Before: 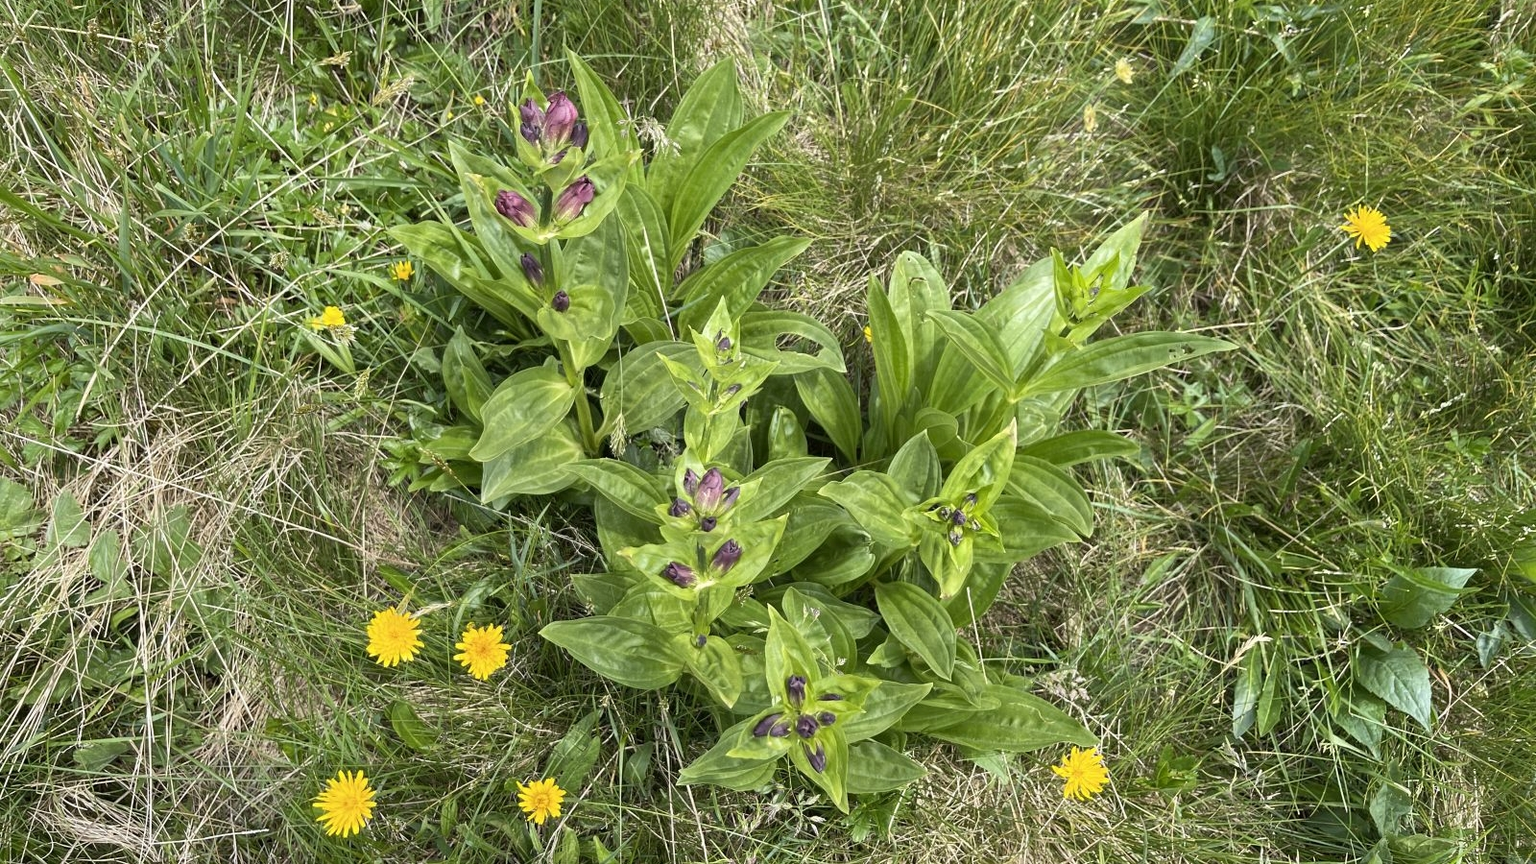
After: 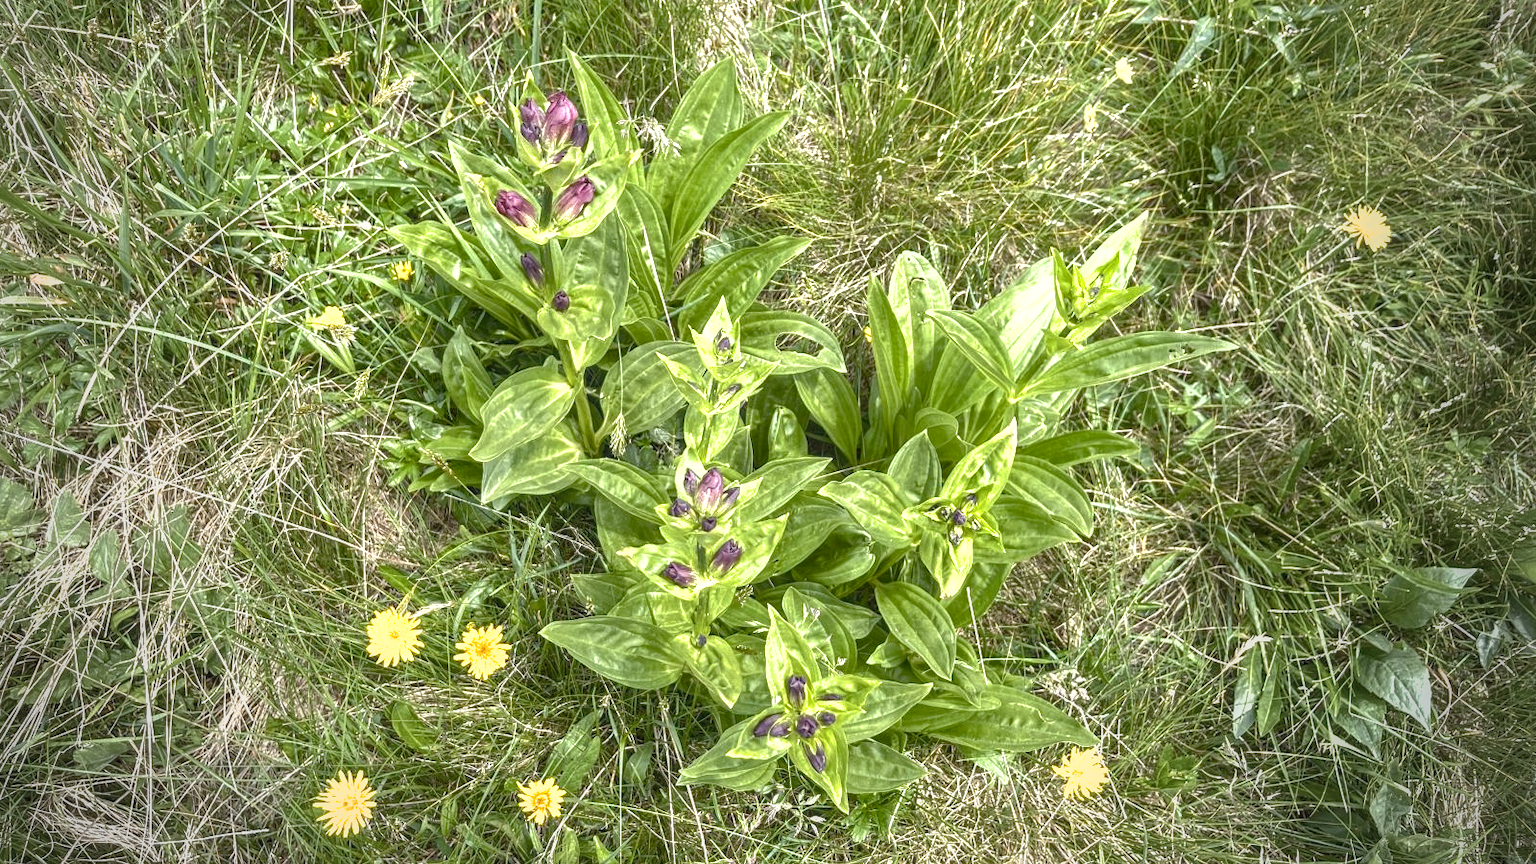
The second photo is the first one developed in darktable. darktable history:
color balance rgb: perceptual saturation grading › global saturation 20%, perceptual saturation grading › highlights -25%, perceptual saturation grading › shadows 25%
contrast brightness saturation: contrast -0.08, brightness -0.04, saturation -0.11
vignetting: fall-off start 72.14%, fall-off radius 108.07%, brightness -0.713, saturation -0.488, center (-0.054, -0.359), width/height ratio 0.729
shadows and highlights: on, module defaults
exposure: exposure 0.921 EV, compensate highlight preservation false
local contrast: highlights 0%, shadows 0%, detail 133%
